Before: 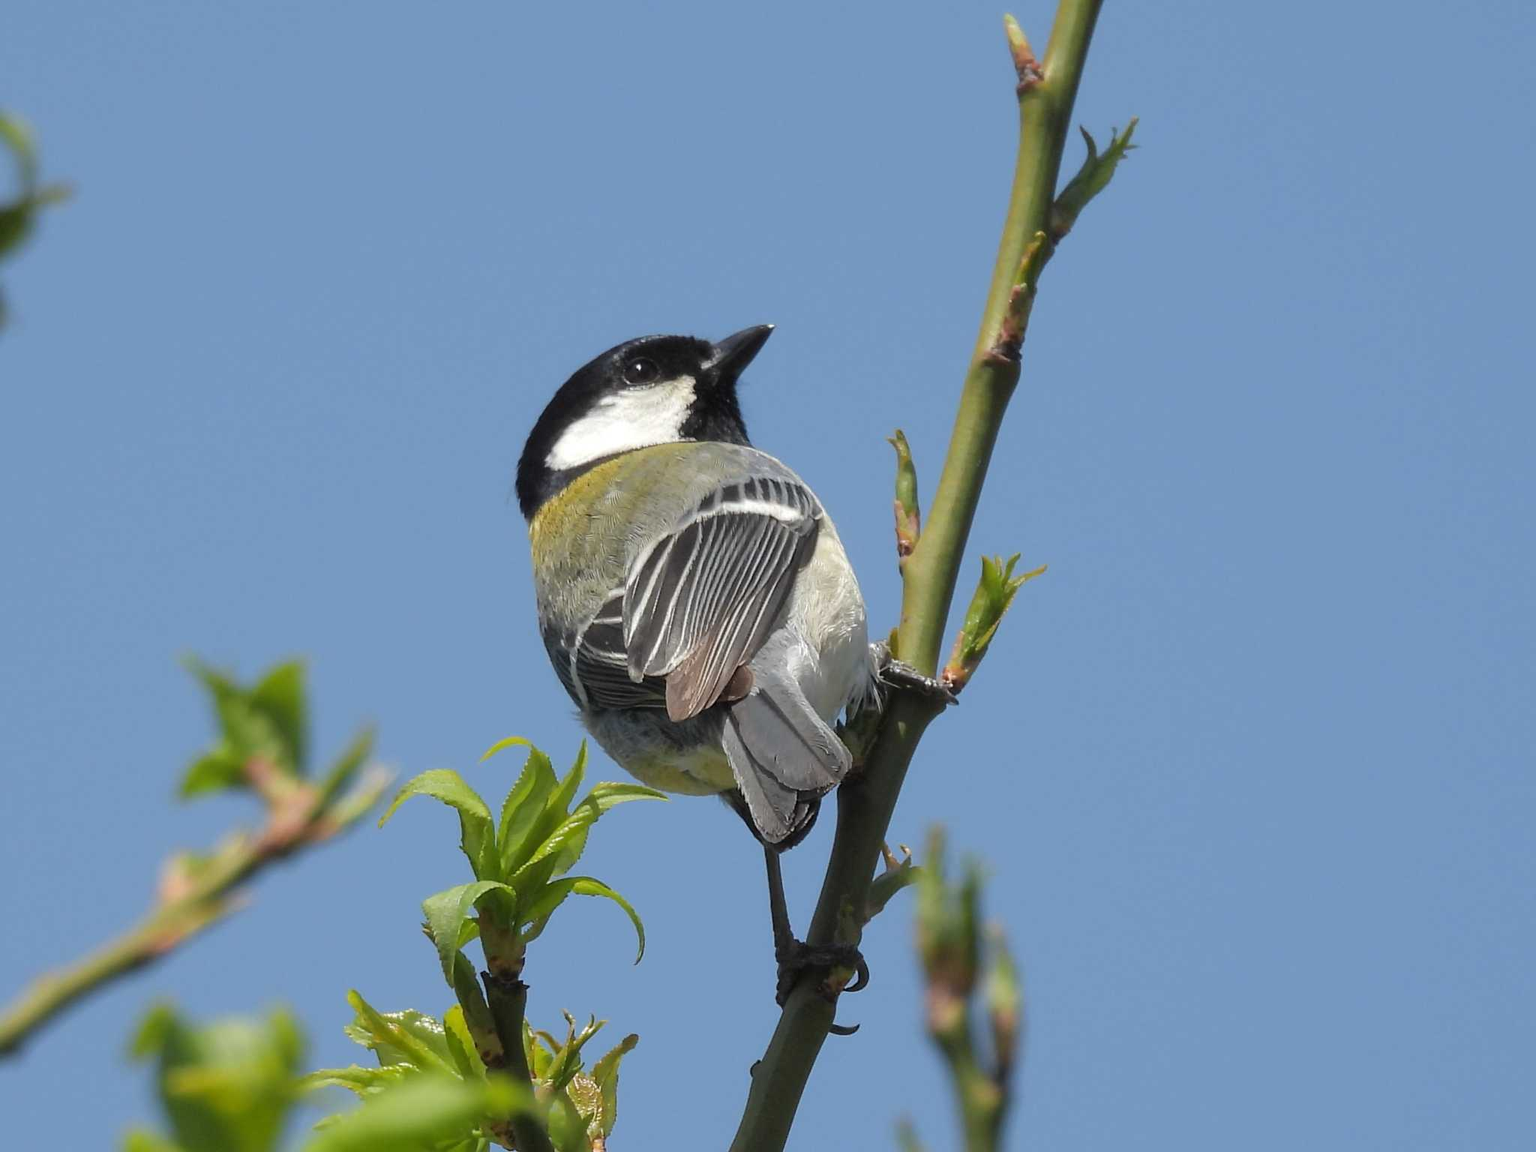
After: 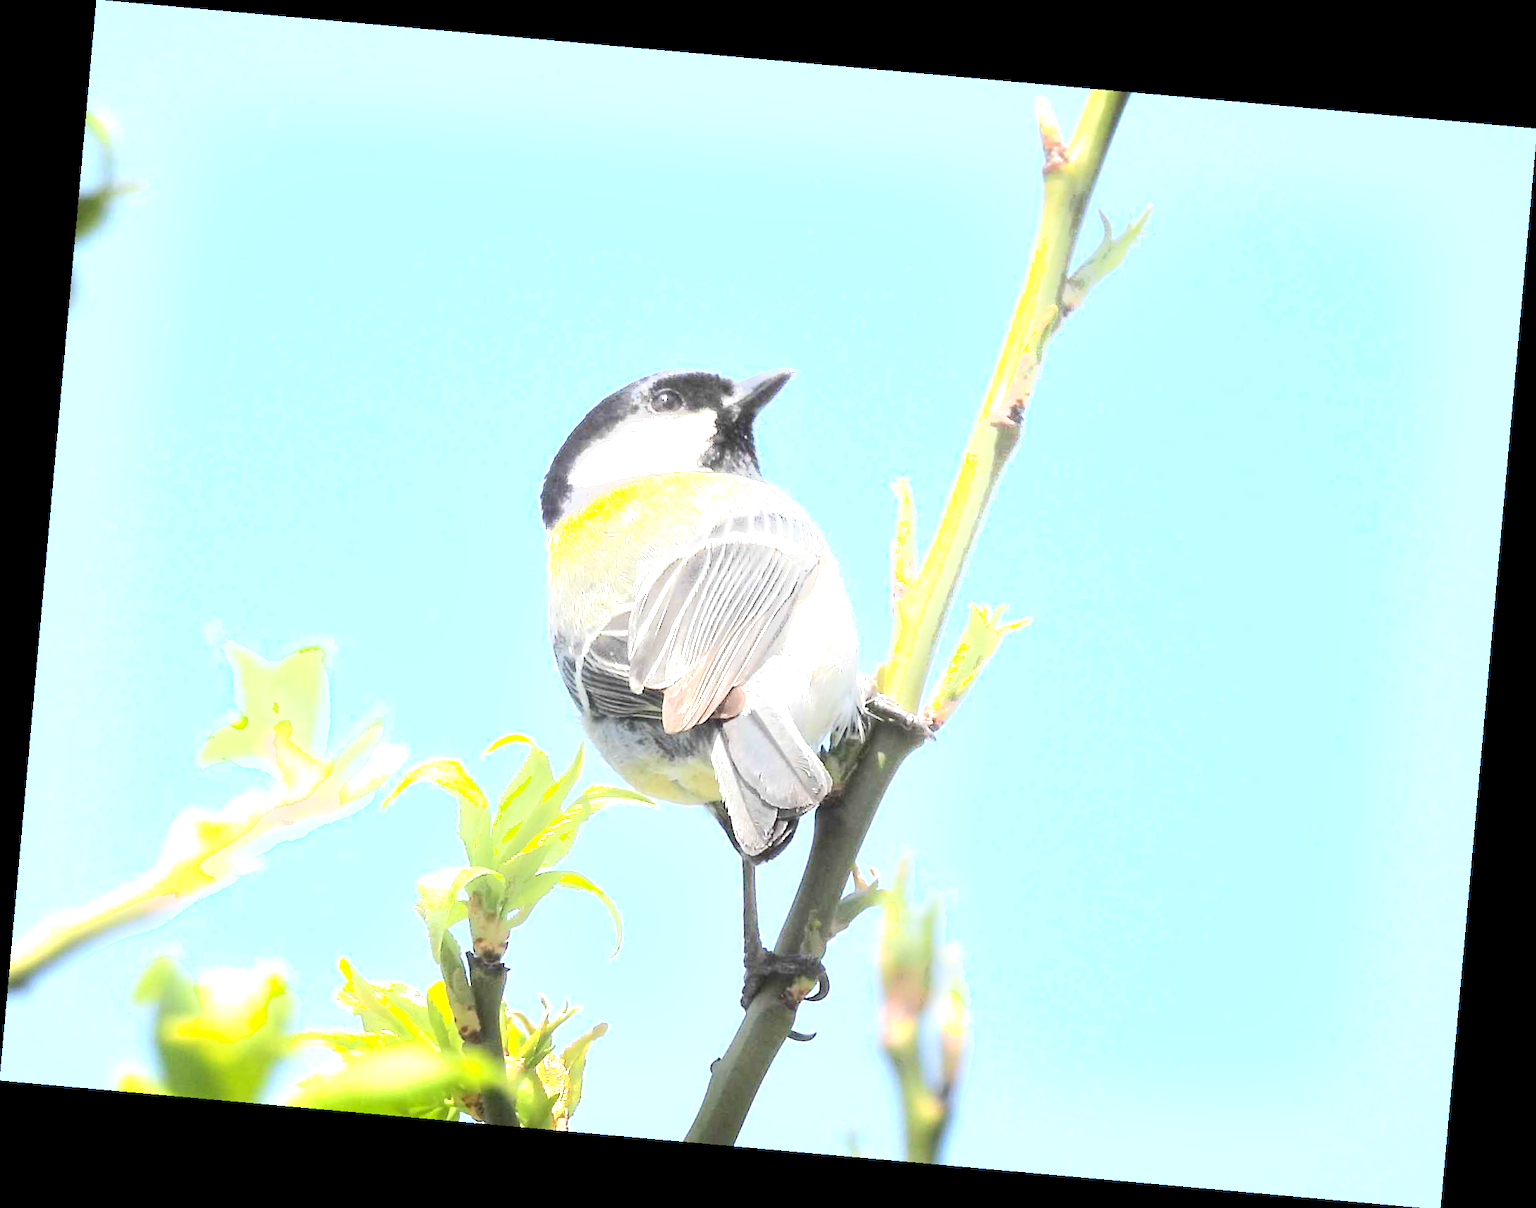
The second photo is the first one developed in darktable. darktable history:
shadows and highlights: shadows -24.28, highlights 49.77, soften with gaussian
rotate and perspective: rotation 5.12°, automatic cropping off
exposure: exposure 2 EV, compensate exposure bias true, compensate highlight preservation false
